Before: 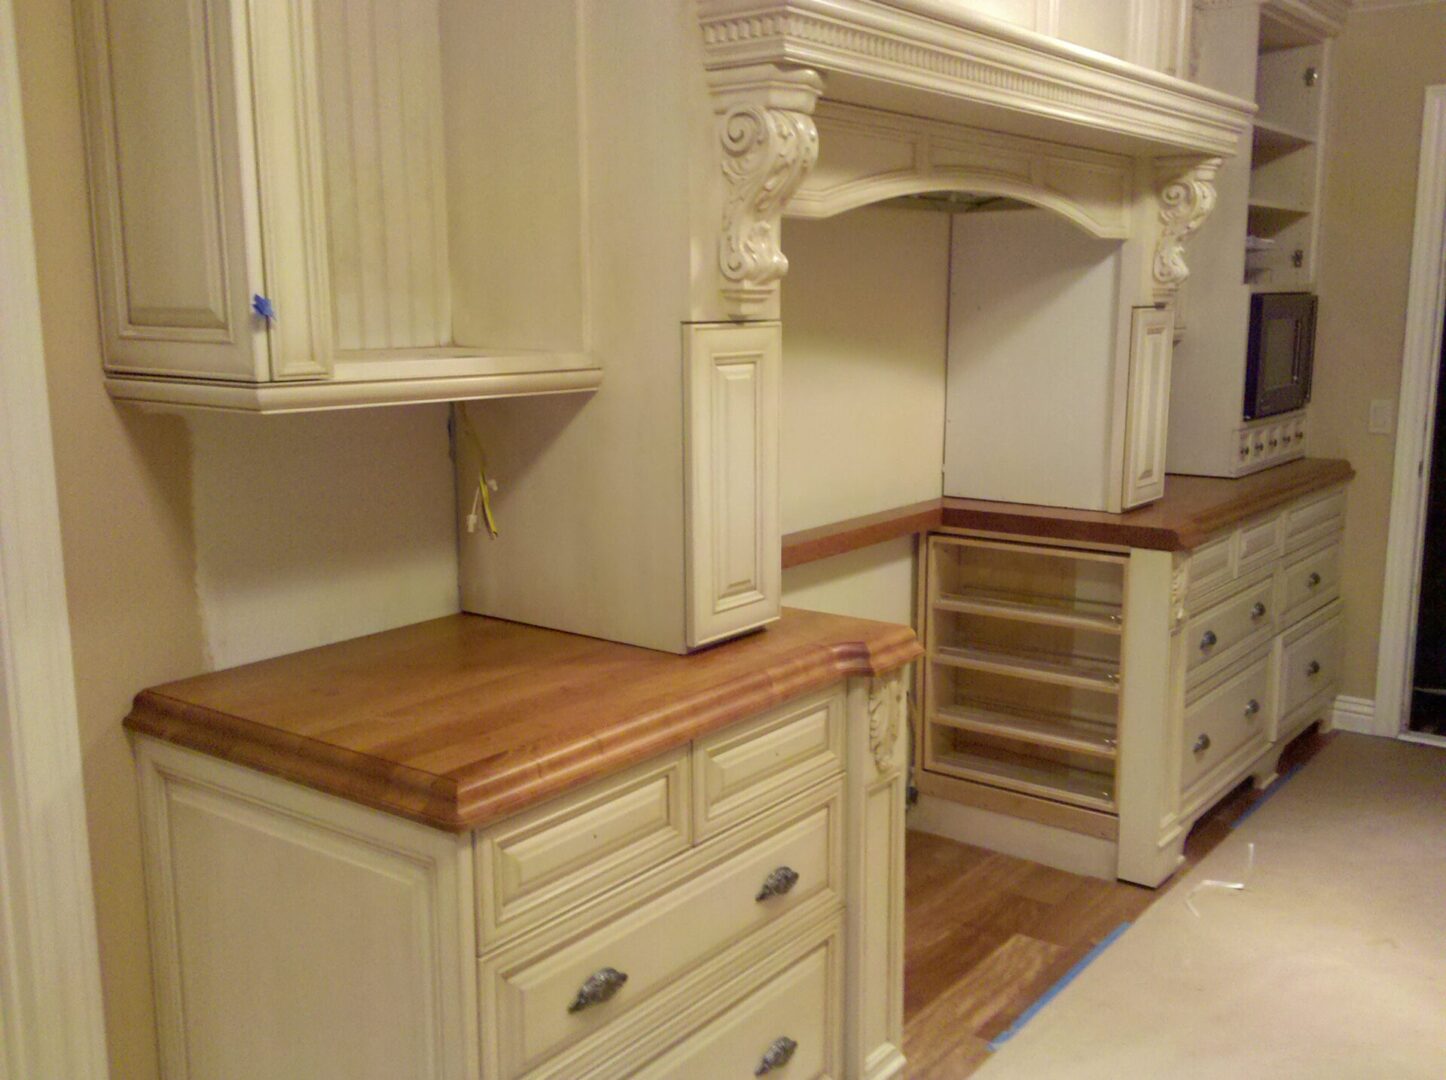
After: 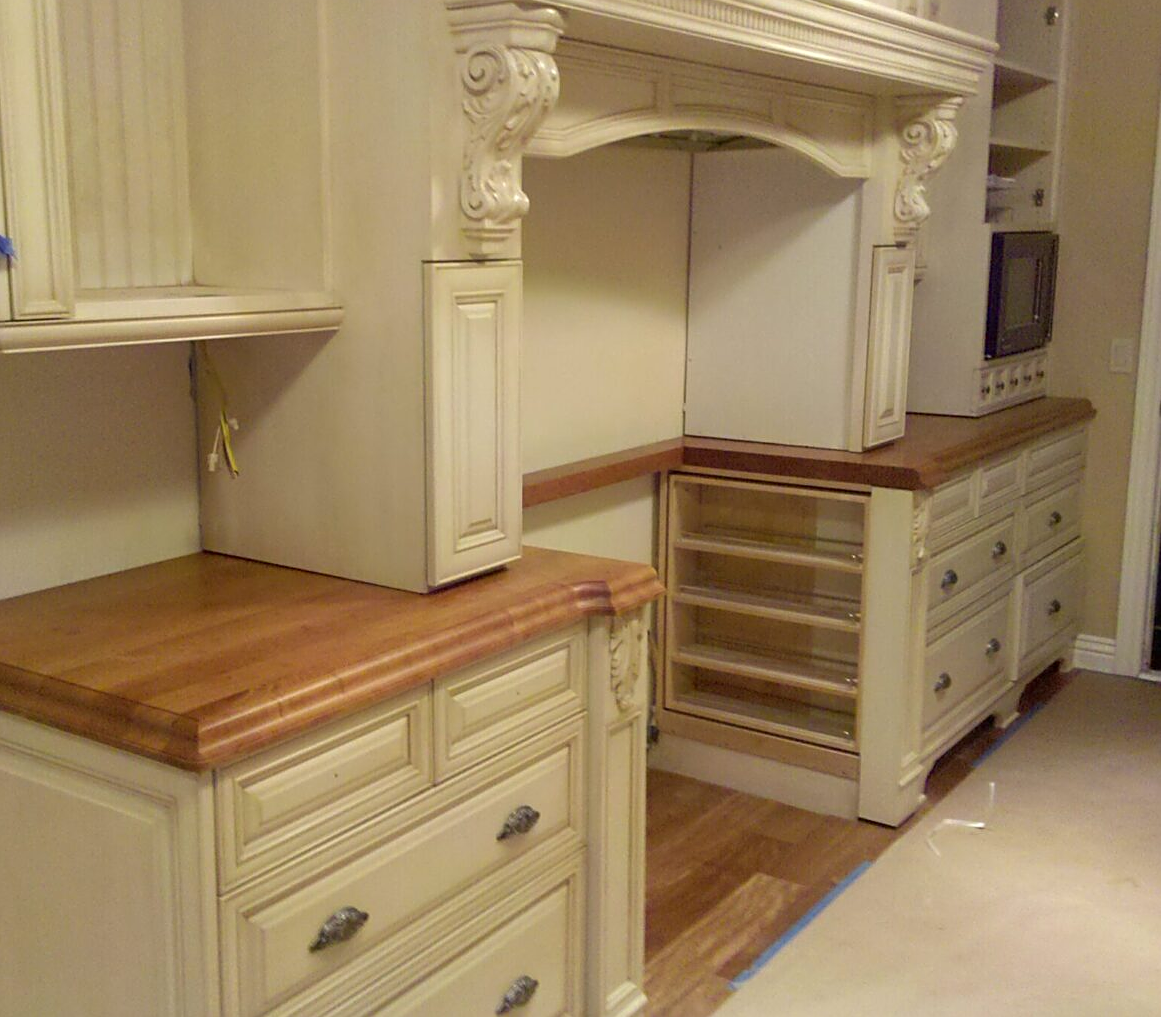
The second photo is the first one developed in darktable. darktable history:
crop and rotate: left 17.959%, top 5.771%, right 1.742%
sharpen: on, module defaults
